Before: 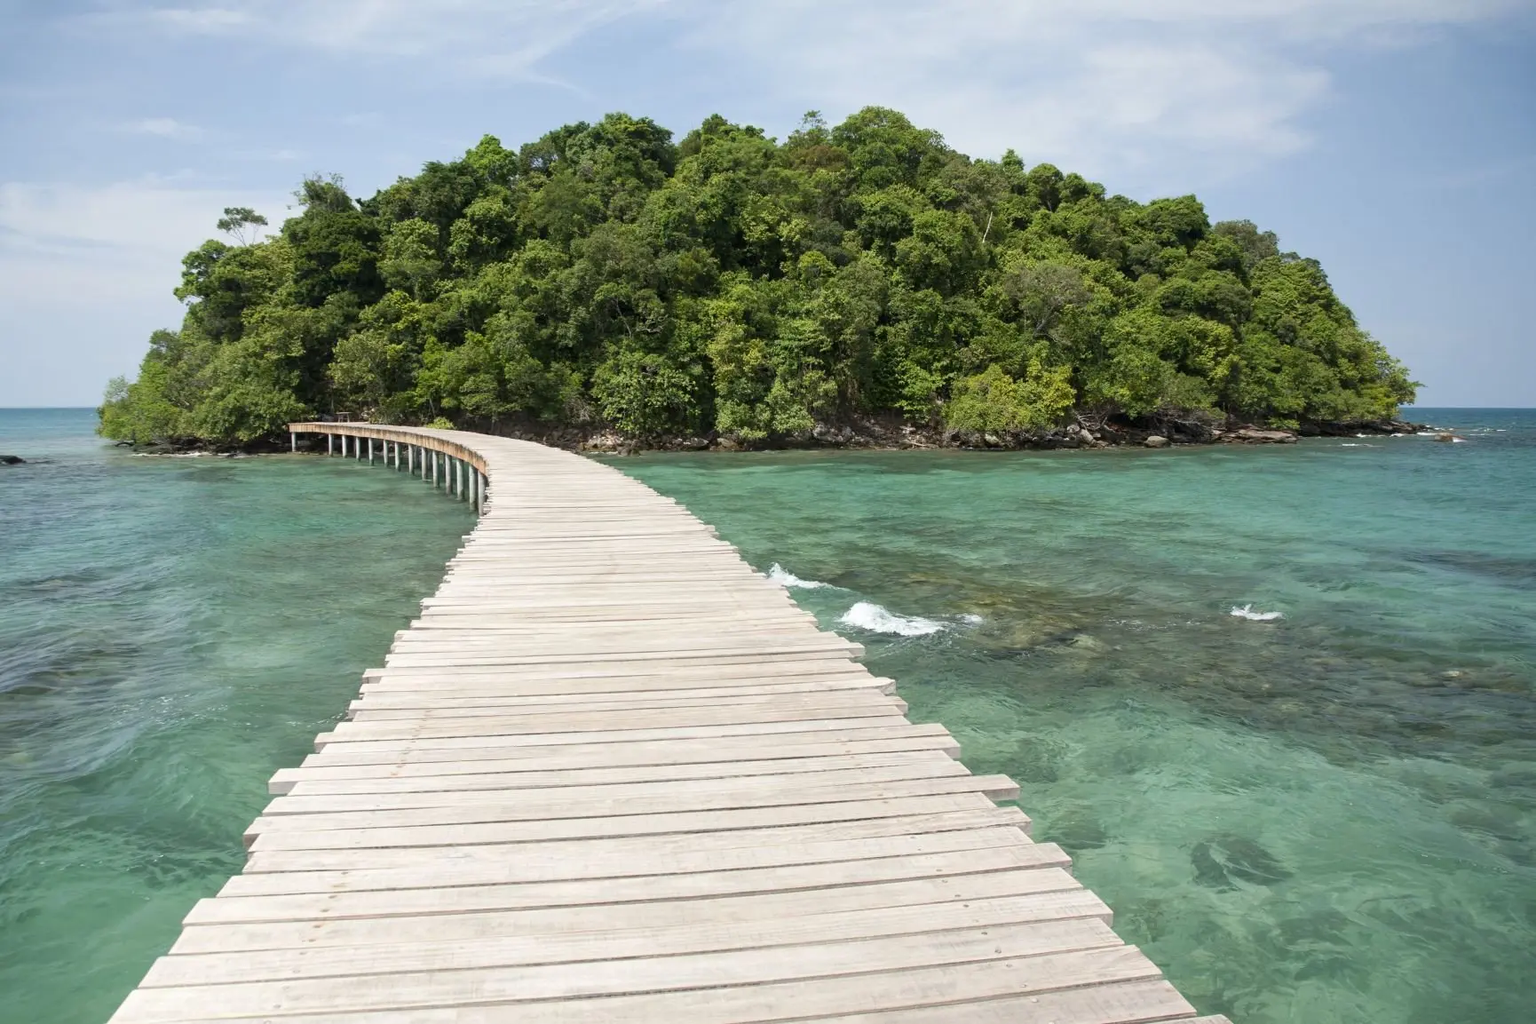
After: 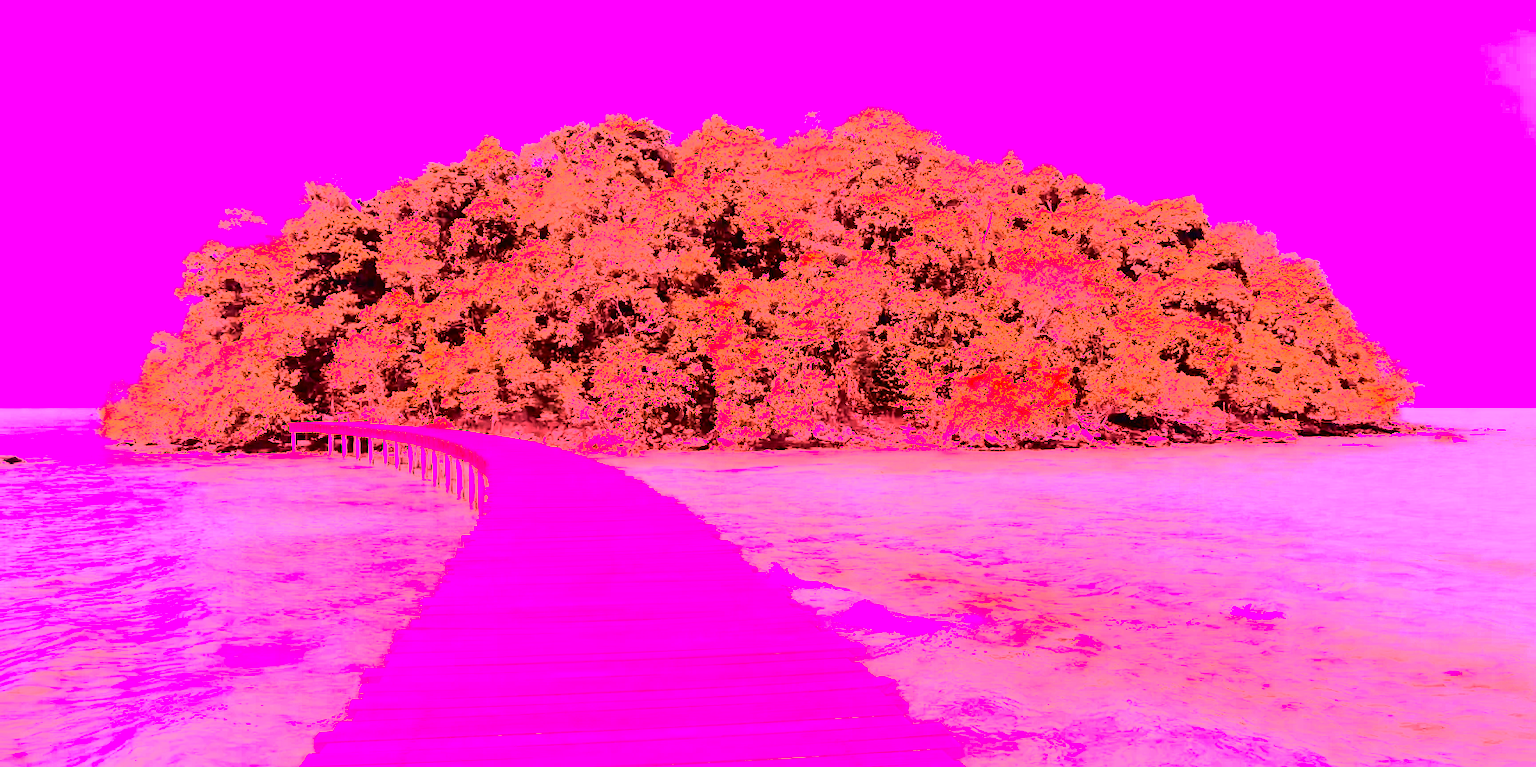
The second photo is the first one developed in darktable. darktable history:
tone curve: curves: ch0 [(0, 0.011) (0.053, 0.026) (0.174, 0.115) (0.398, 0.444) (0.673, 0.775) (0.829, 0.906) (0.991, 0.981)]; ch1 [(0, 0) (0.276, 0.206) (0.409, 0.383) (0.473, 0.458) (0.492, 0.501) (0.512, 0.513) (0.54, 0.543) (0.585, 0.617) (0.659, 0.686) (0.78, 0.8) (1, 1)]; ch2 [(0, 0) (0.438, 0.449) (0.473, 0.469) (0.503, 0.5) (0.523, 0.534) (0.562, 0.594) (0.612, 0.635) (0.695, 0.713) (1, 1)], color space Lab, independent channels, preserve colors none
white balance: red 4.26, blue 1.802
crop: bottom 24.988%
tone equalizer: -8 EV -0.75 EV, -7 EV -0.7 EV, -6 EV -0.6 EV, -5 EV -0.4 EV, -3 EV 0.4 EV, -2 EV 0.6 EV, -1 EV 0.7 EV, +0 EV 0.75 EV, edges refinement/feathering 500, mask exposure compensation -1.57 EV, preserve details no
